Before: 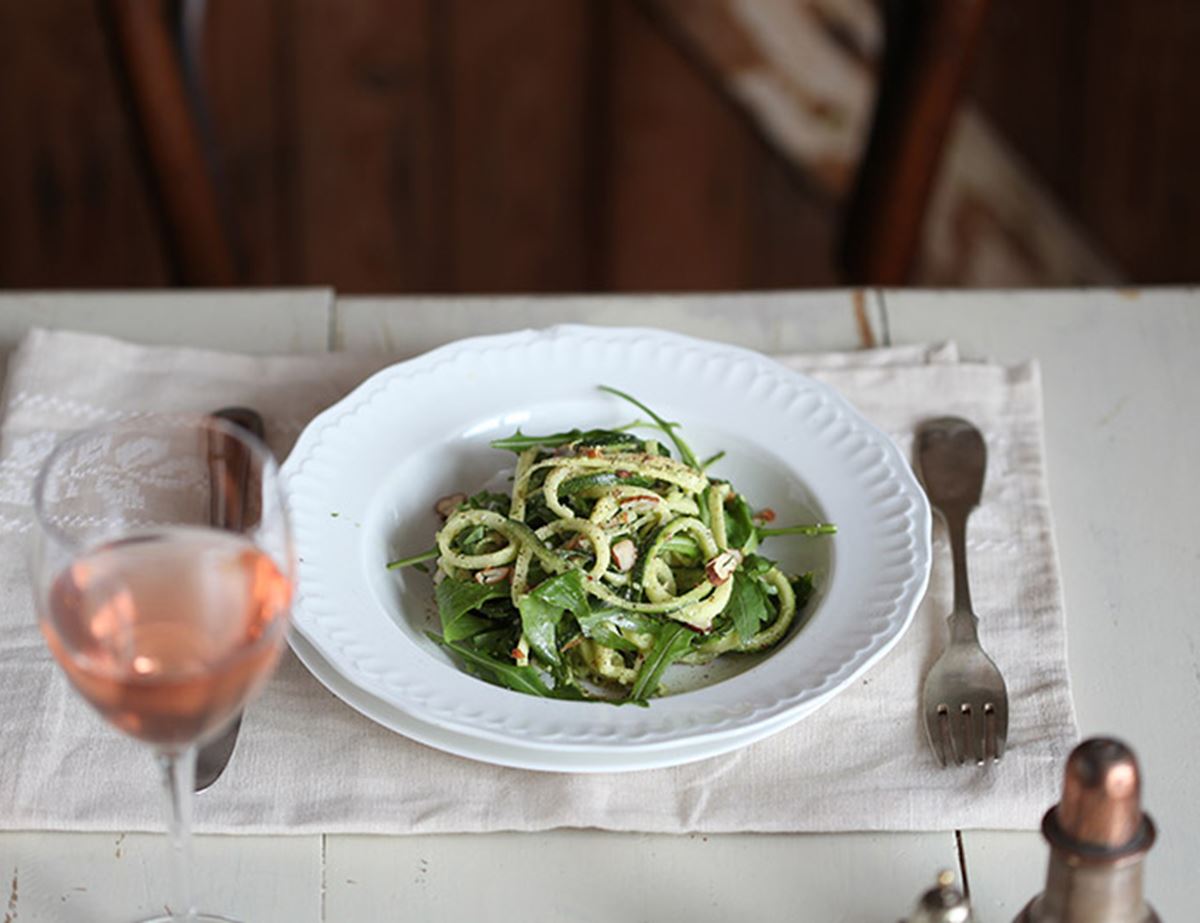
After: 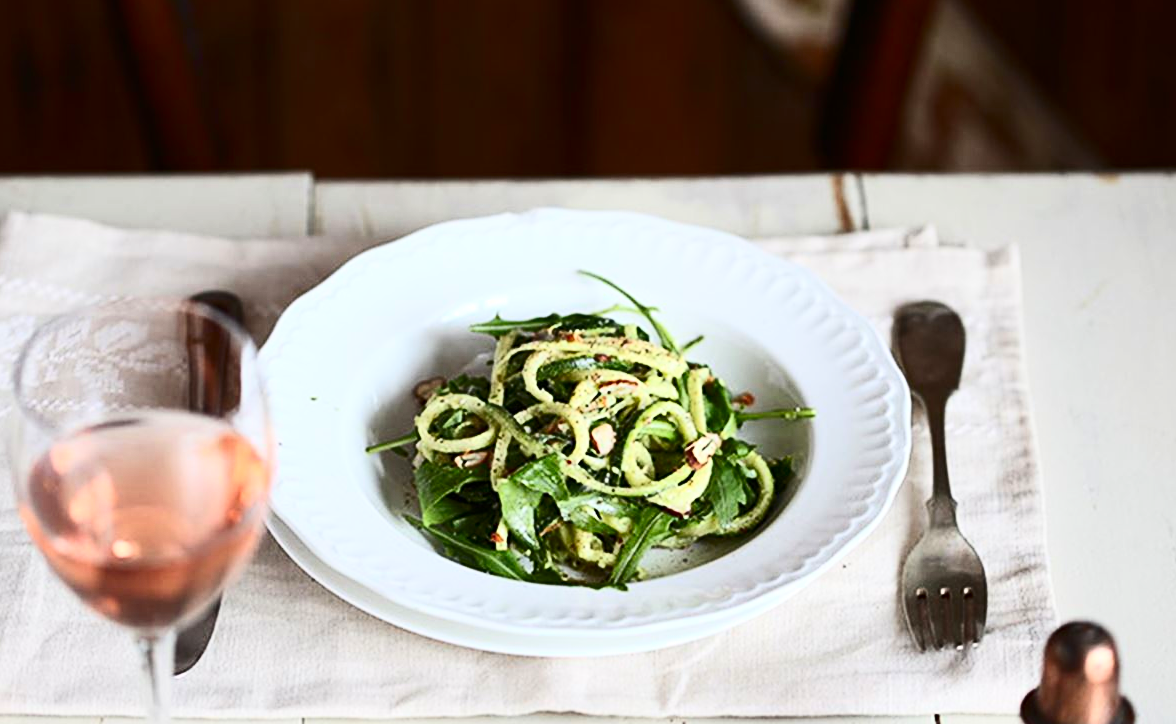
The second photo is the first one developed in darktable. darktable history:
sharpen: amount 0.205
contrast brightness saturation: contrast 0.403, brightness 0.099, saturation 0.215
crop and rotate: left 1.824%, top 12.77%, right 0.141%, bottom 8.726%
